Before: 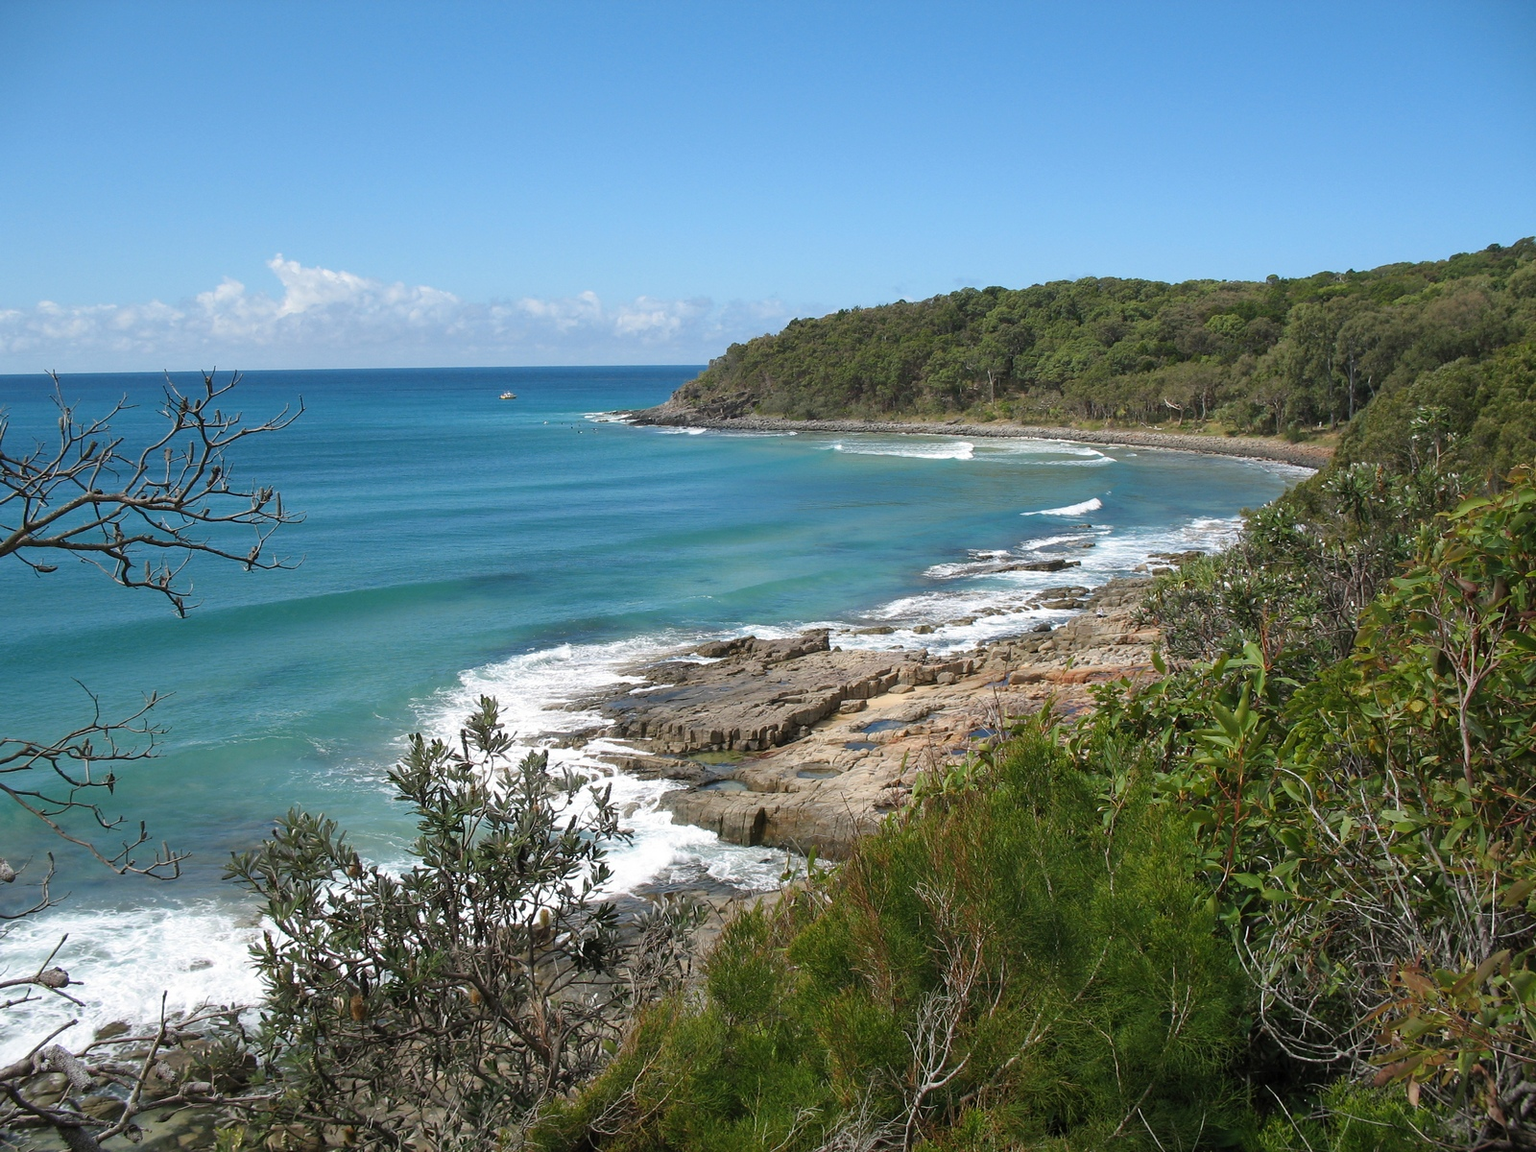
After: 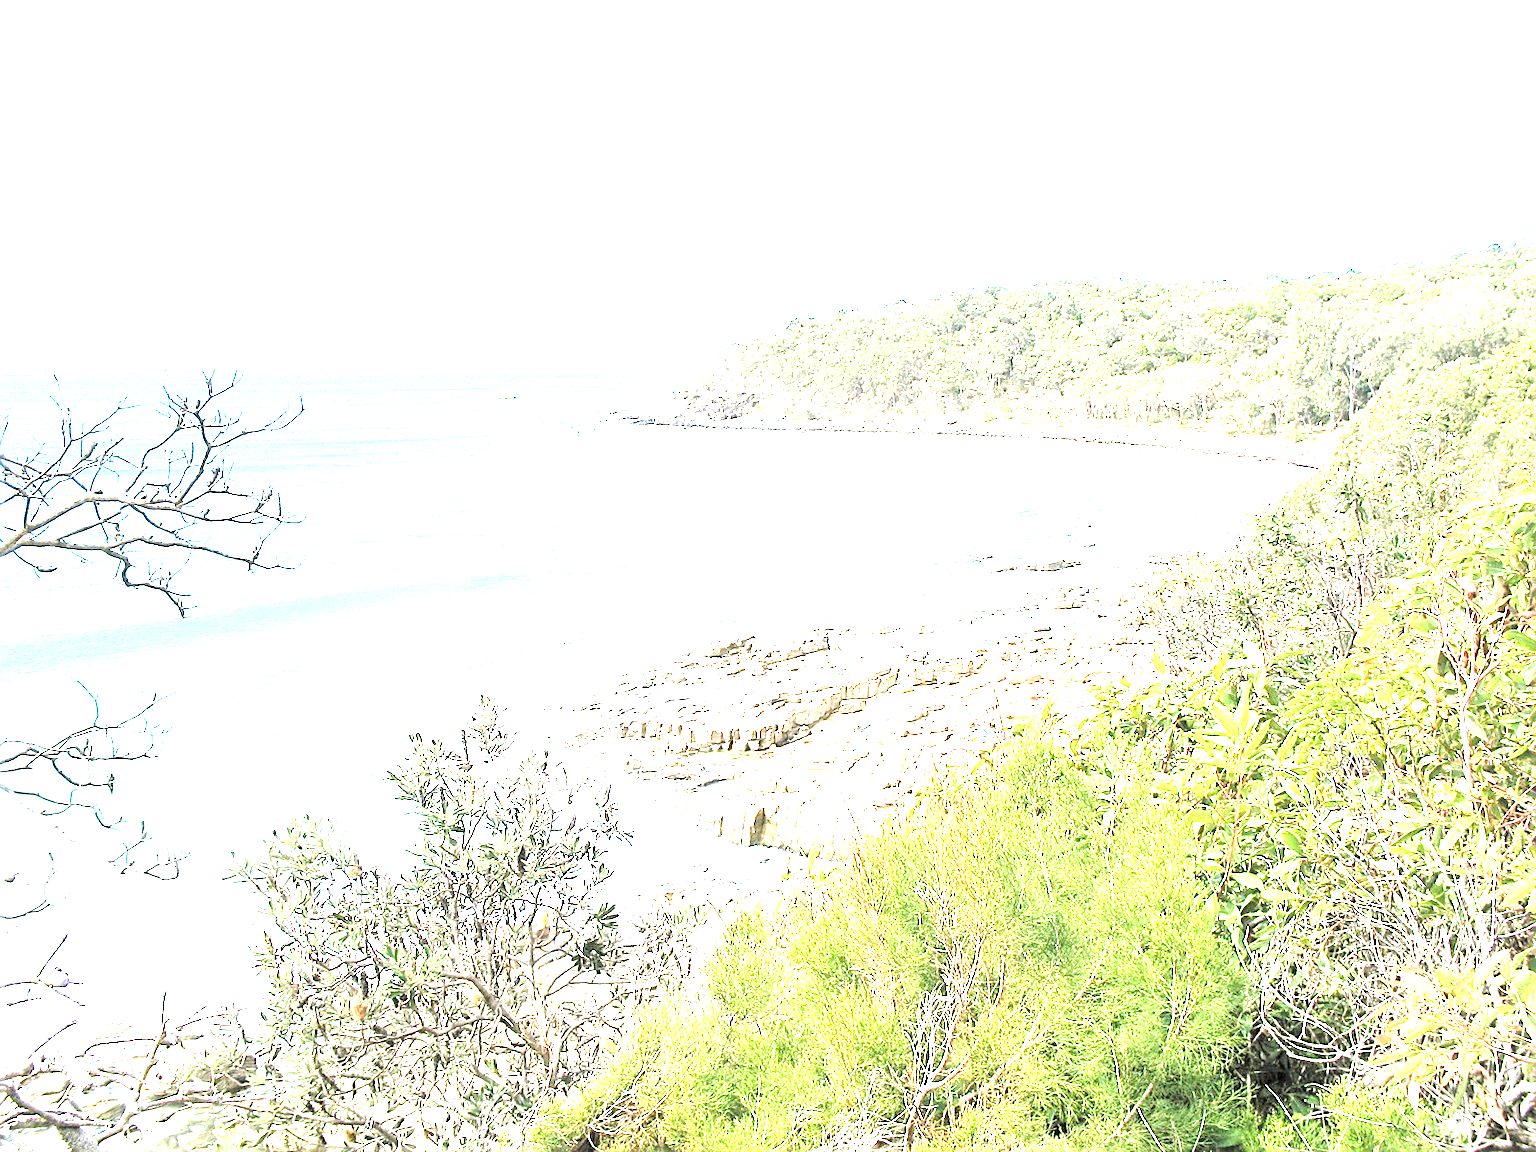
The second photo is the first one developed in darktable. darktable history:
tone equalizer: -8 EV -0.723 EV, -7 EV -0.679 EV, -6 EV -0.627 EV, -5 EV -0.378 EV, -3 EV 0.388 EV, -2 EV 0.6 EV, -1 EV 0.7 EV, +0 EV 0.749 EV, mask exposure compensation -0.507 EV
tone curve: curves: ch0 [(0, 0) (0.068, 0.031) (0.175, 0.132) (0.337, 0.304) (0.498, 0.511) (0.748, 0.762) (0.993, 0.954)]; ch1 [(0, 0) (0.294, 0.184) (0.359, 0.34) (0.362, 0.35) (0.43, 0.41) (0.469, 0.453) (0.495, 0.489) (0.54, 0.563) (0.612, 0.641) (1, 1)]; ch2 [(0, 0) (0.431, 0.419) (0.495, 0.502) (0.524, 0.534) (0.557, 0.56) (0.634, 0.654) (0.728, 0.722) (1, 1)], preserve colors none
sharpen: on, module defaults
exposure: black level correction 0, exposure 4.035 EV, compensate highlight preservation false
